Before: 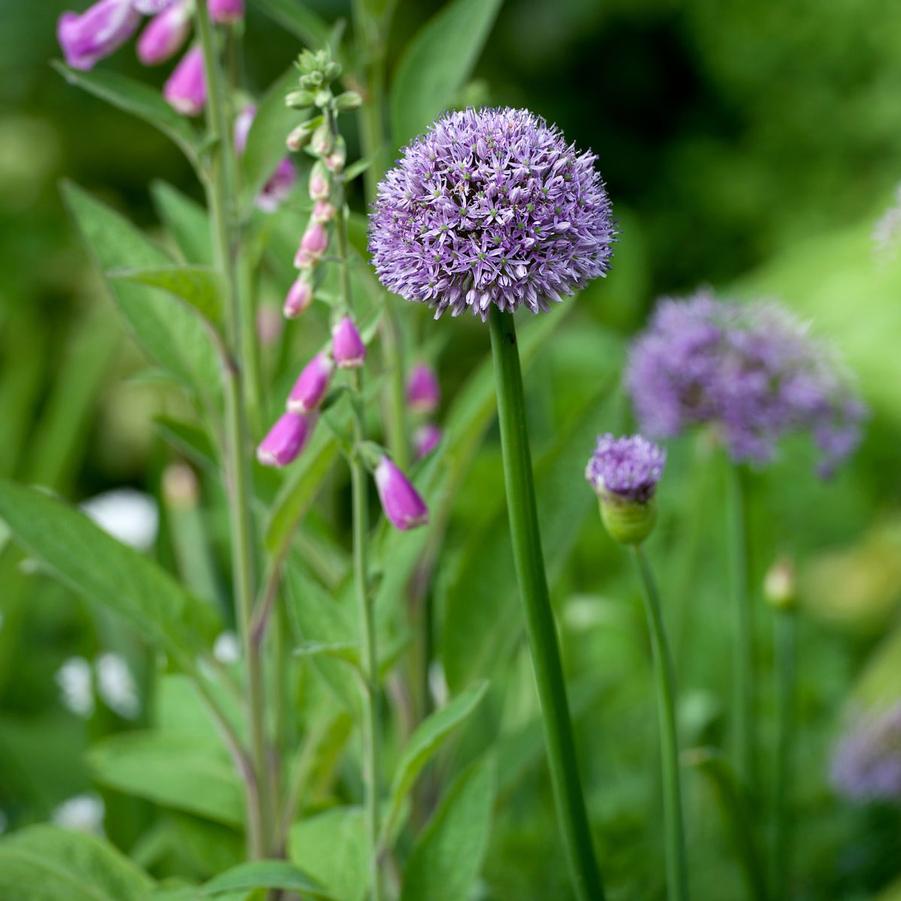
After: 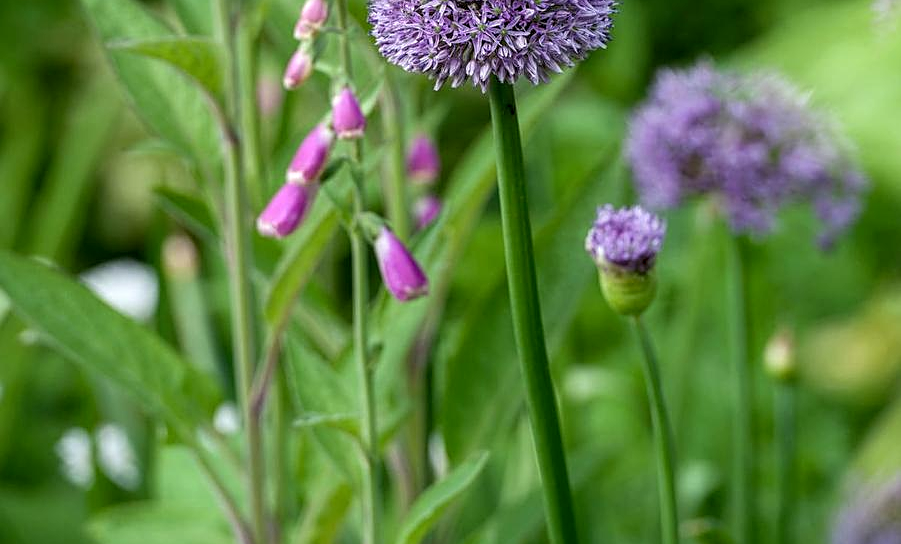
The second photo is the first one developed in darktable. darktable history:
local contrast: highlights 1%, shadows 7%, detail 133%
sharpen: on, module defaults
crop and rotate: top 25.5%, bottom 14.057%
